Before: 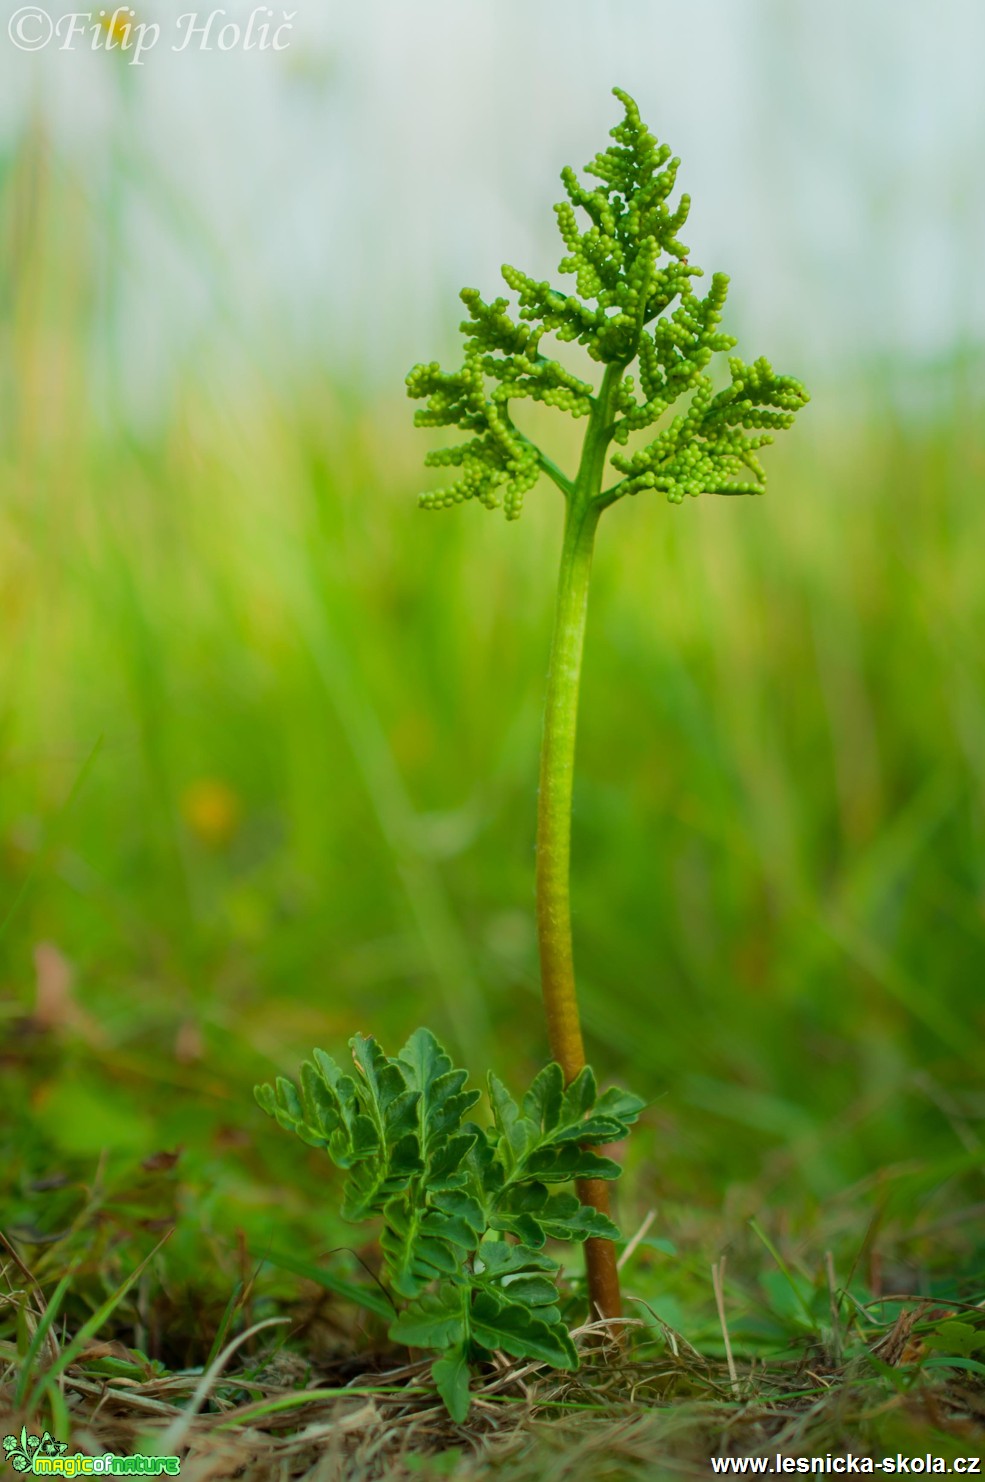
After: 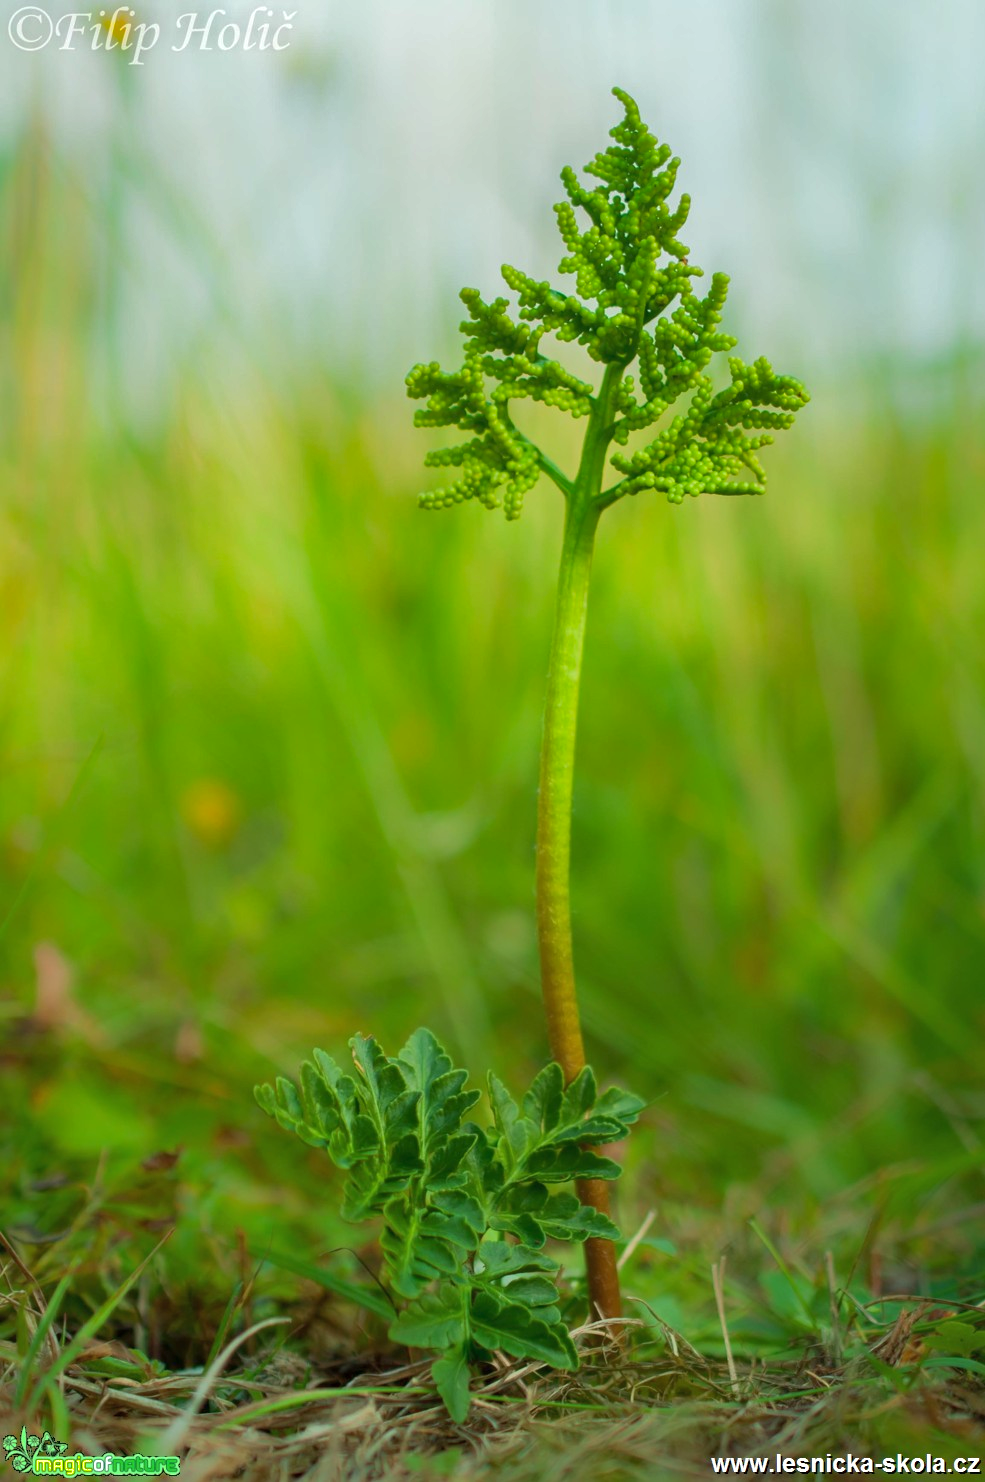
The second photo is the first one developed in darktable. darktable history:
exposure: exposure 0.201 EV, compensate highlight preservation false
shadows and highlights: on, module defaults
